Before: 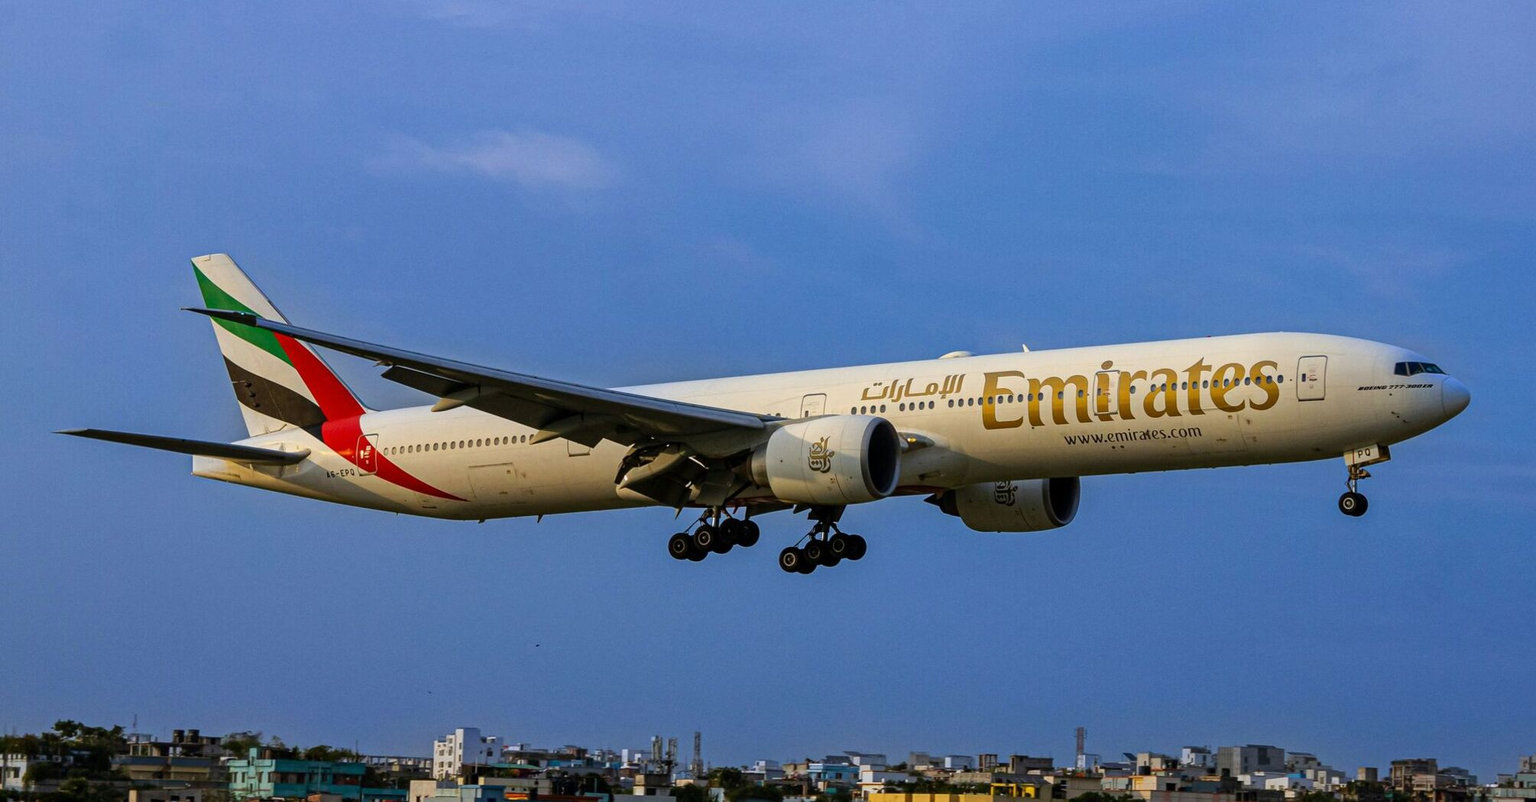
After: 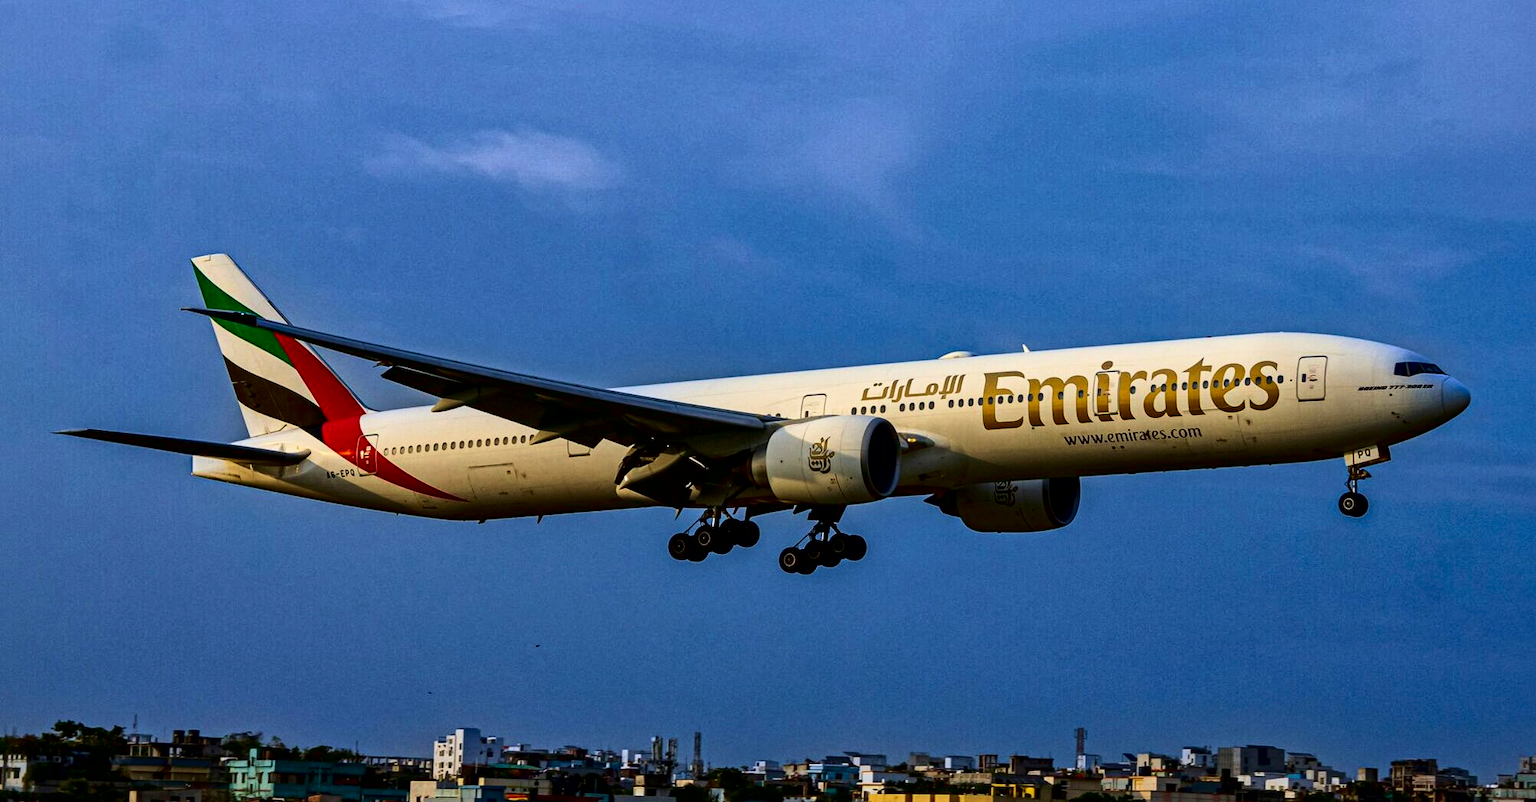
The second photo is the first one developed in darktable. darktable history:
local contrast: mode bilateral grid, contrast 19, coarseness 50, detail 149%, midtone range 0.2
contrast brightness saturation: contrast 0.204, brightness -0.112, saturation 0.096
velvia: on, module defaults
tone equalizer: mask exposure compensation -0.499 EV
